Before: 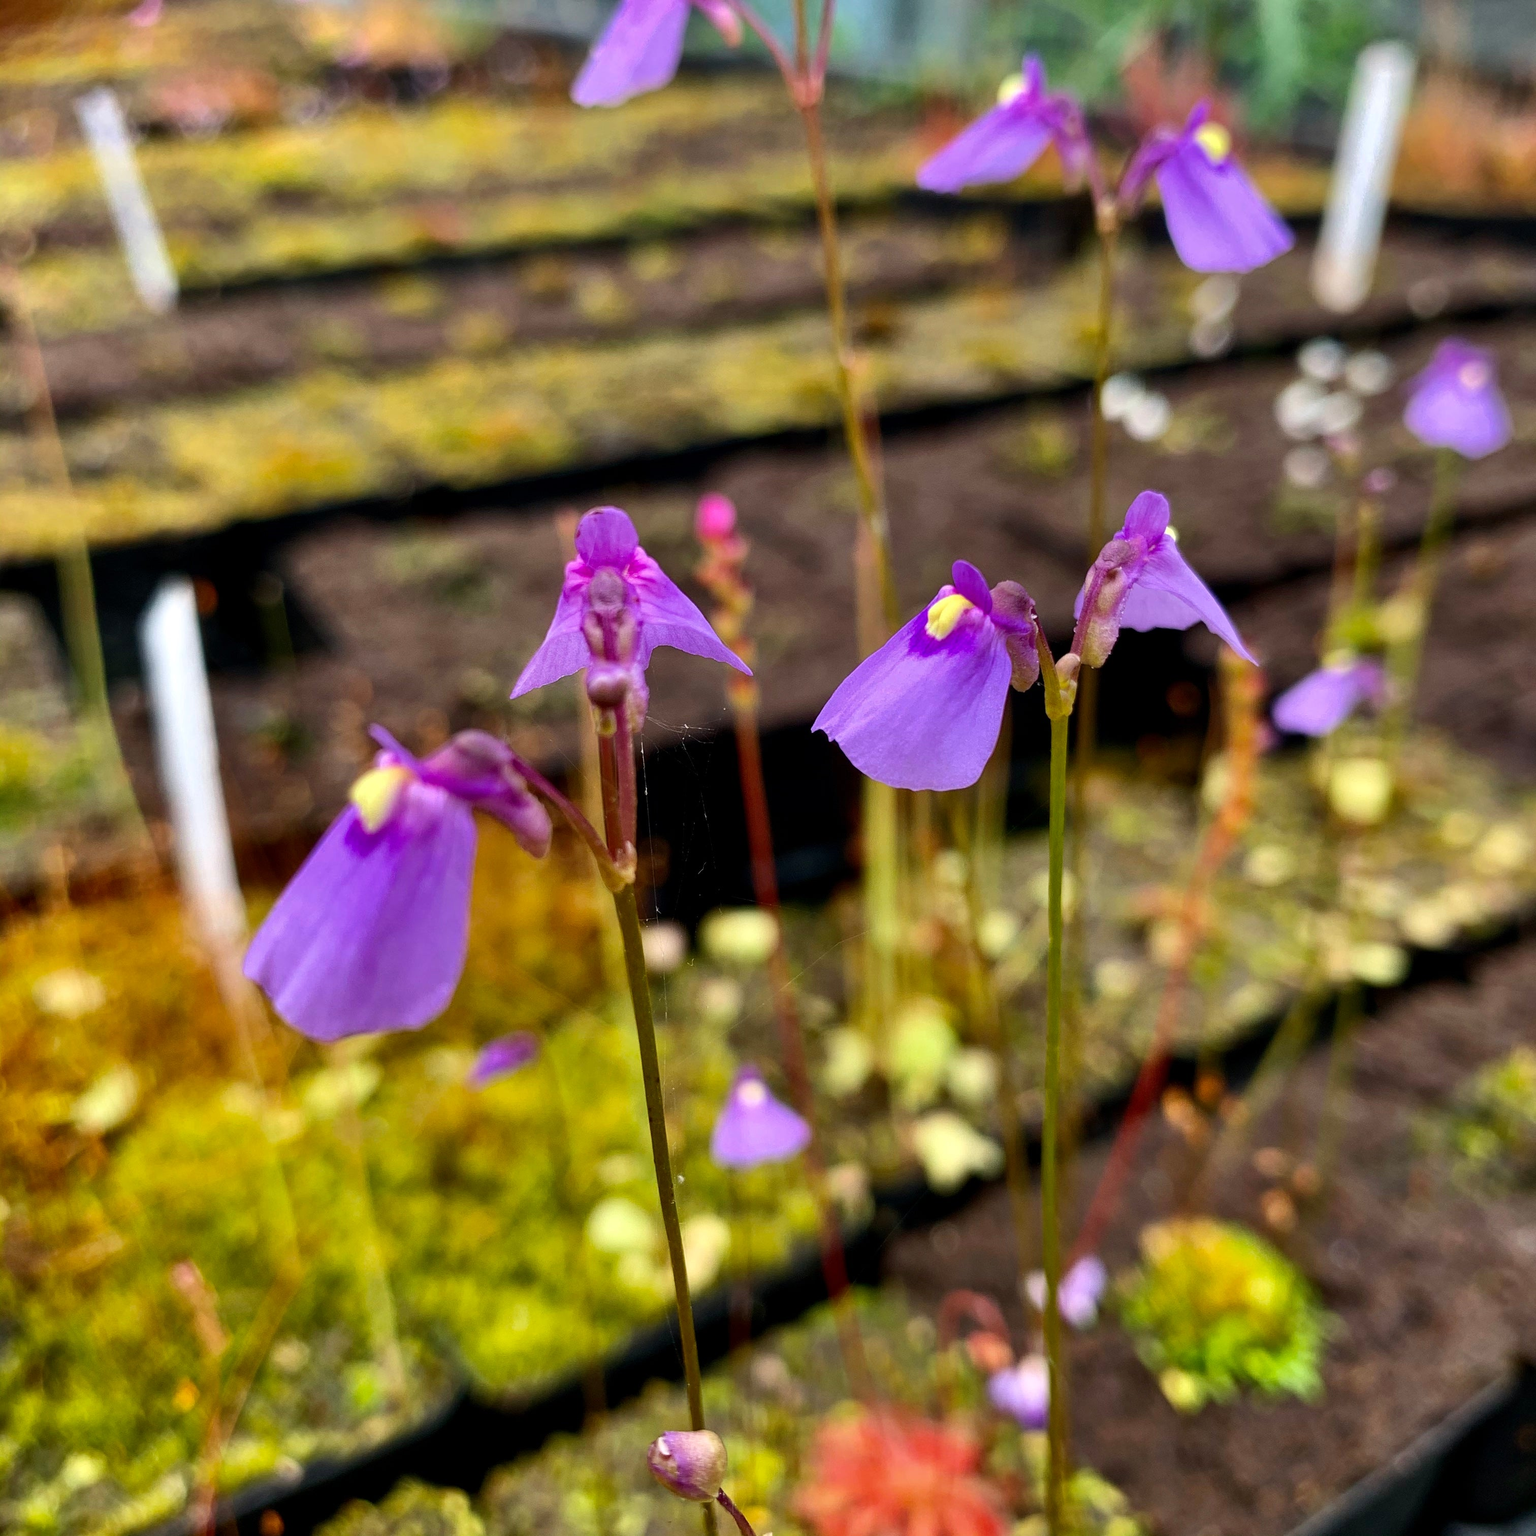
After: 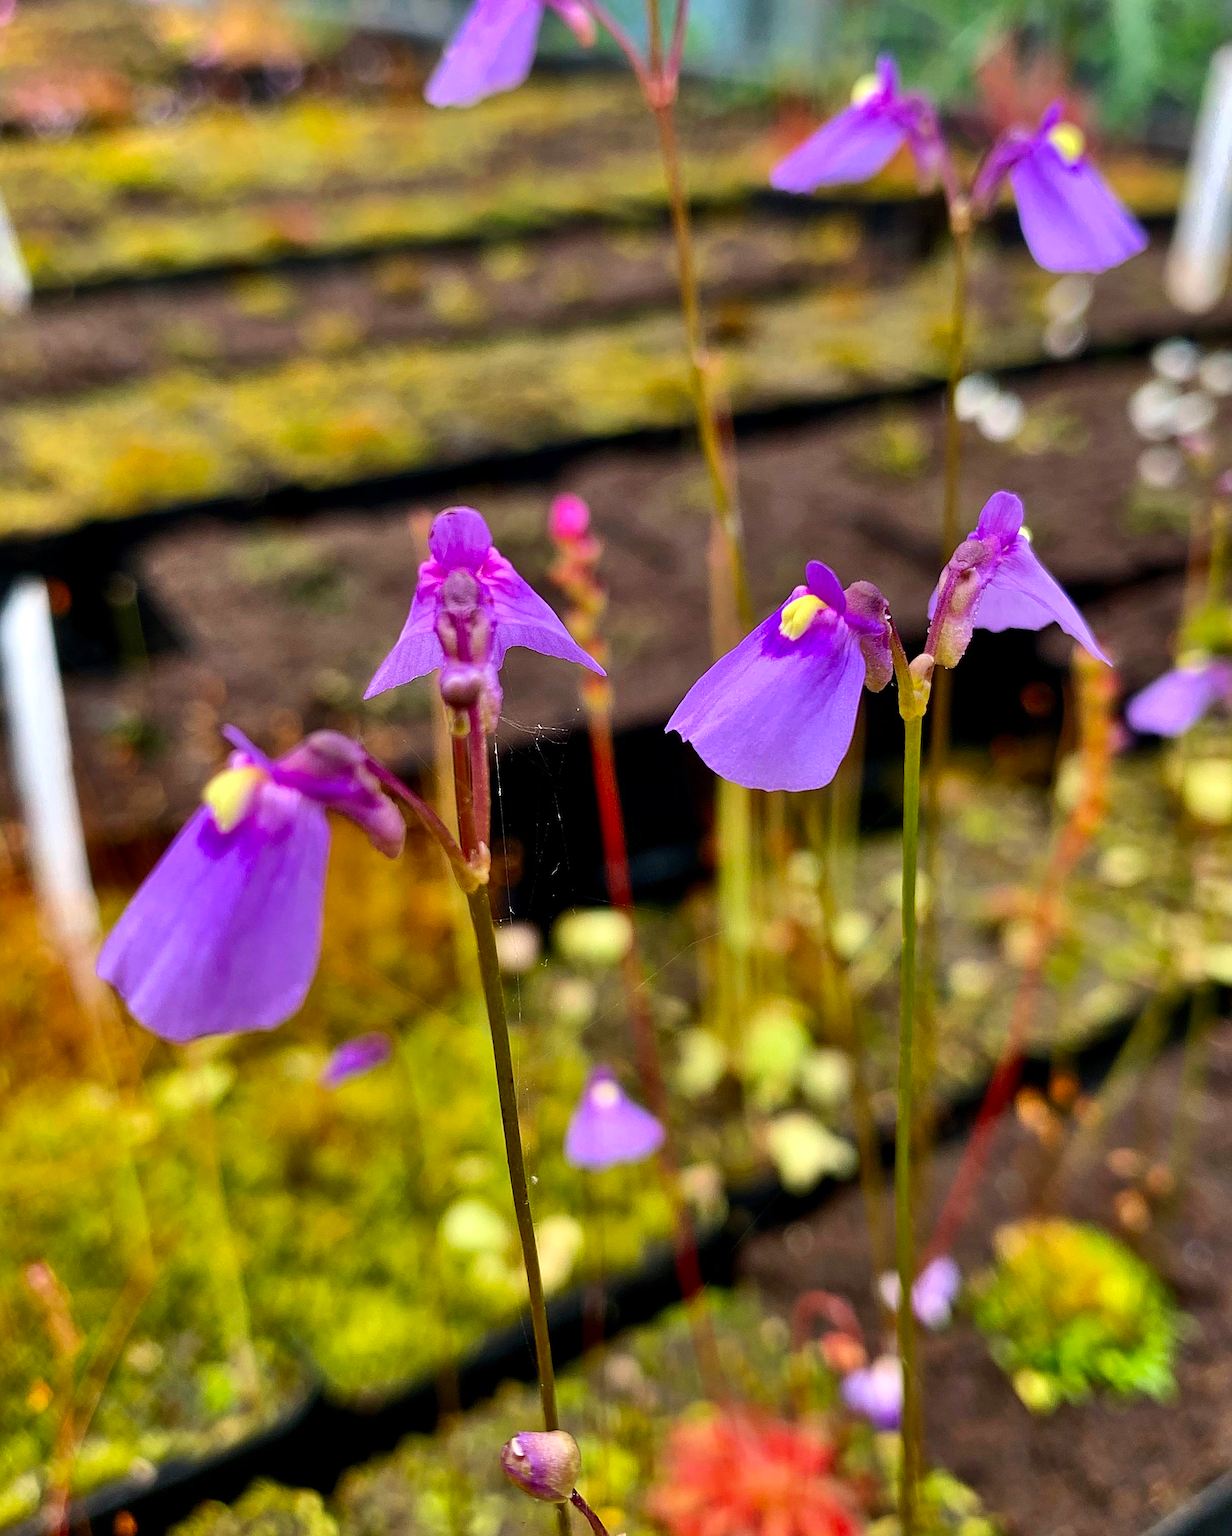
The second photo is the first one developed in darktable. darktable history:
shadows and highlights: soften with gaussian
contrast brightness saturation: contrast 0.039, saturation 0.155
sharpen: amount 0.567
crop and rotate: left 9.575%, right 10.23%
